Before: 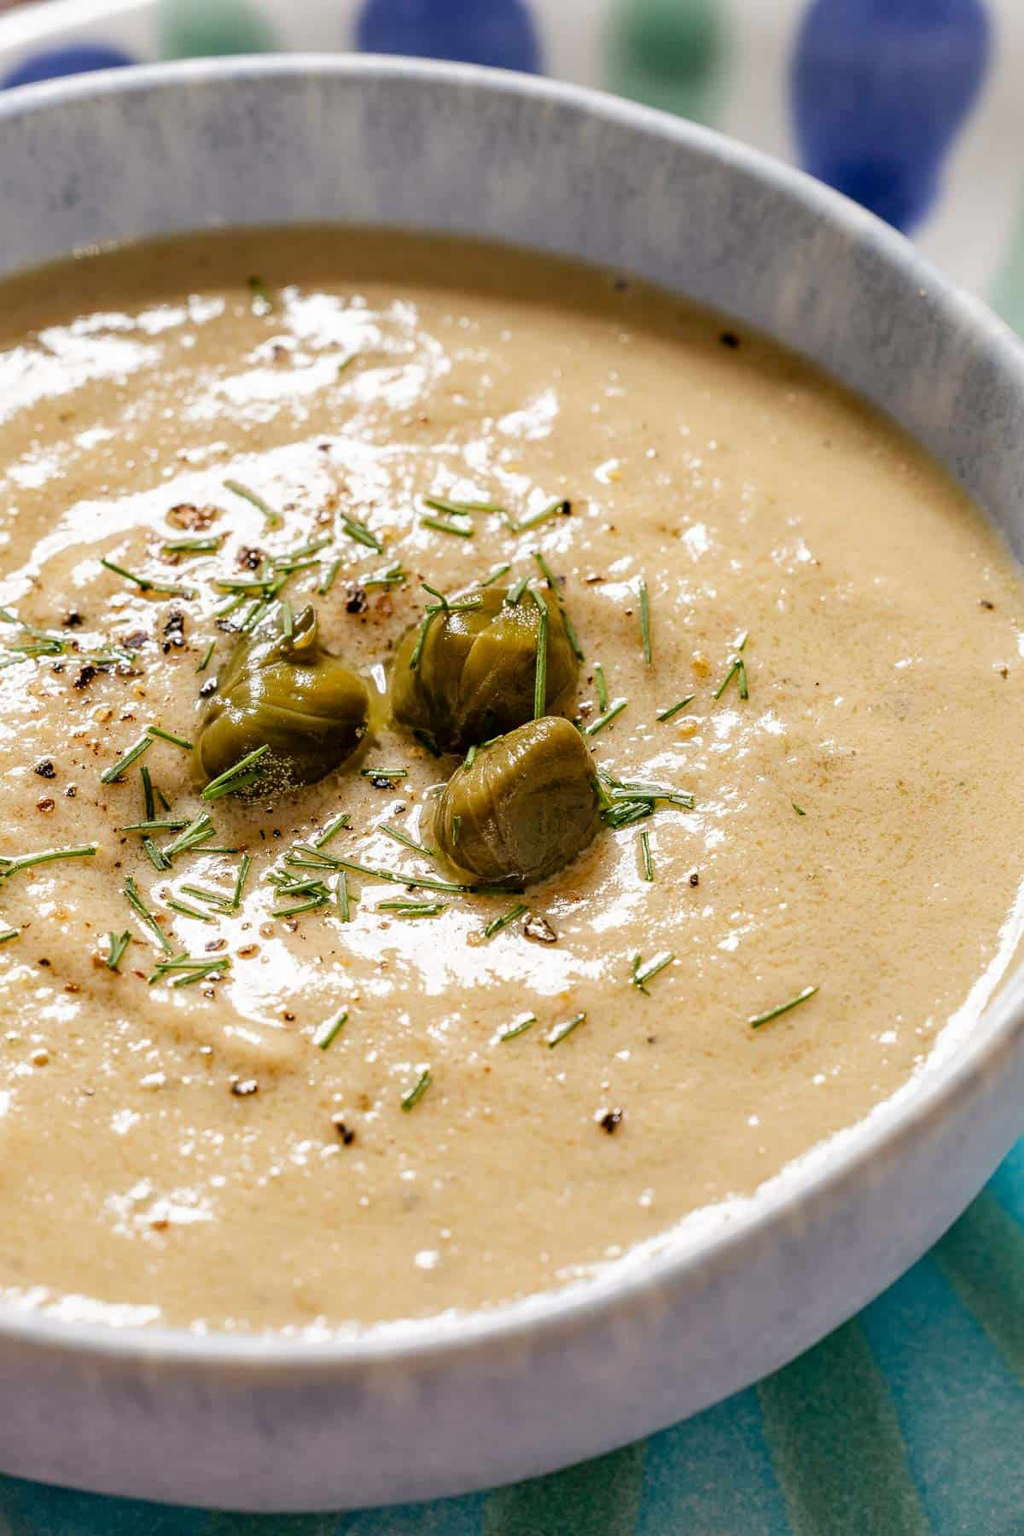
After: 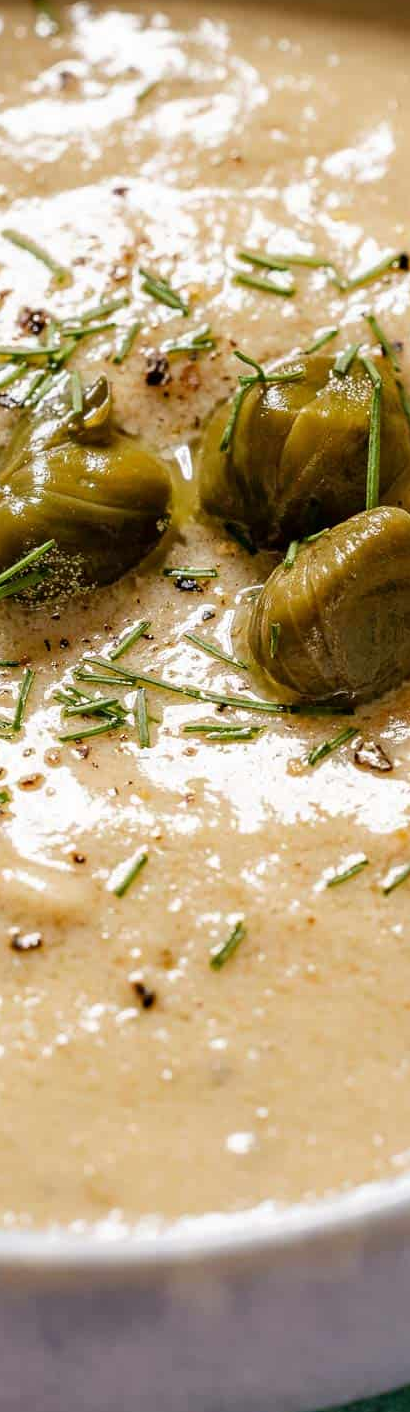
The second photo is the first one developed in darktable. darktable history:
crop and rotate: left 21.676%, top 18.547%, right 44.152%, bottom 2.998%
